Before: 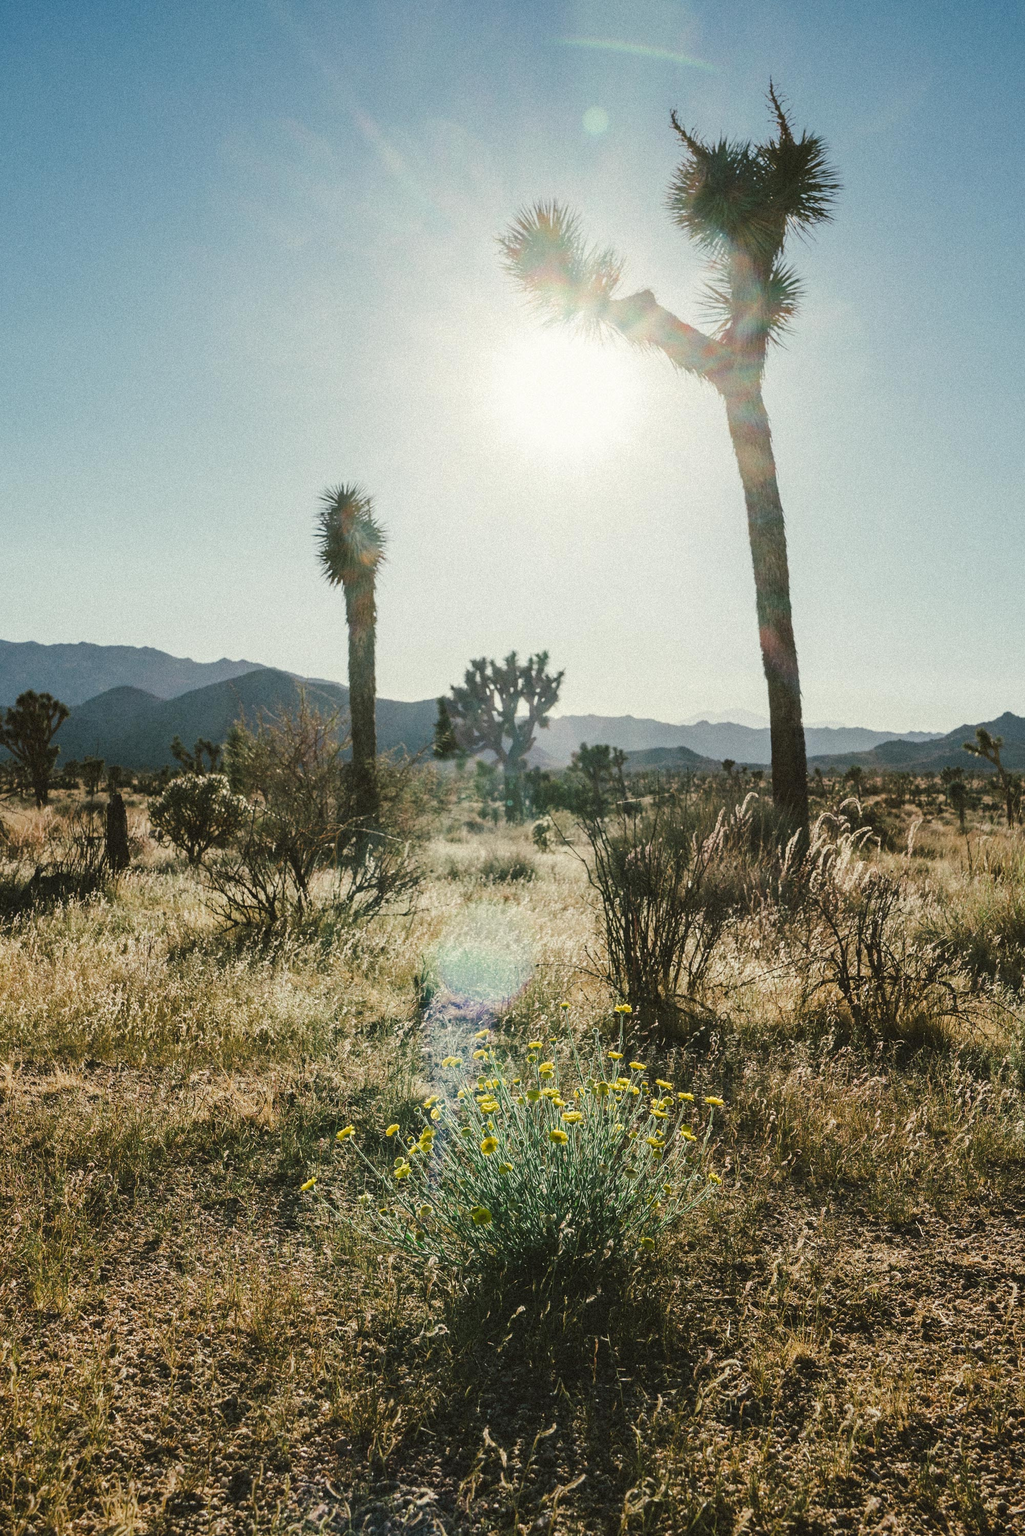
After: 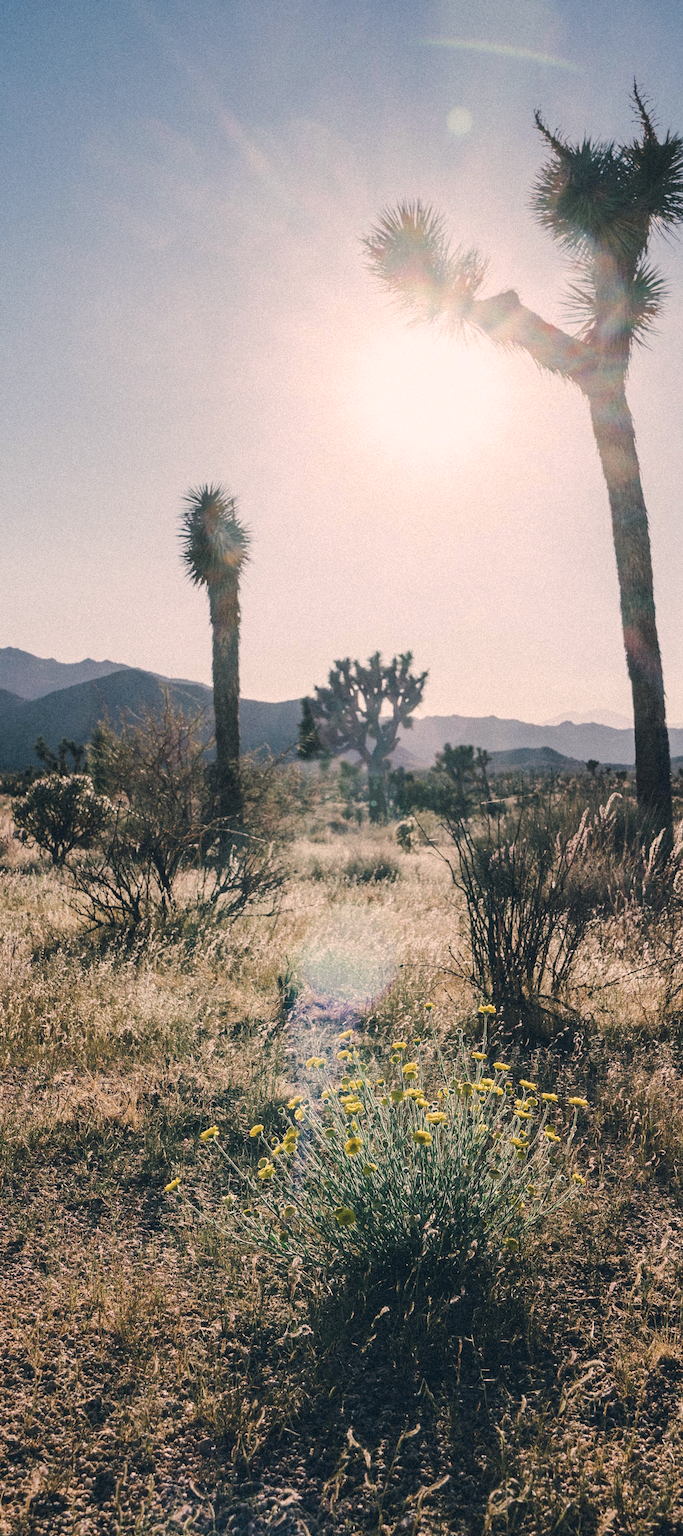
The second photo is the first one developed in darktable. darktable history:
crop and rotate: left 13.342%, right 19.991%
color correction: highlights a* 14.46, highlights b* 5.85, shadows a* -5.53, shadows b* -15.24, saturation 0.85
